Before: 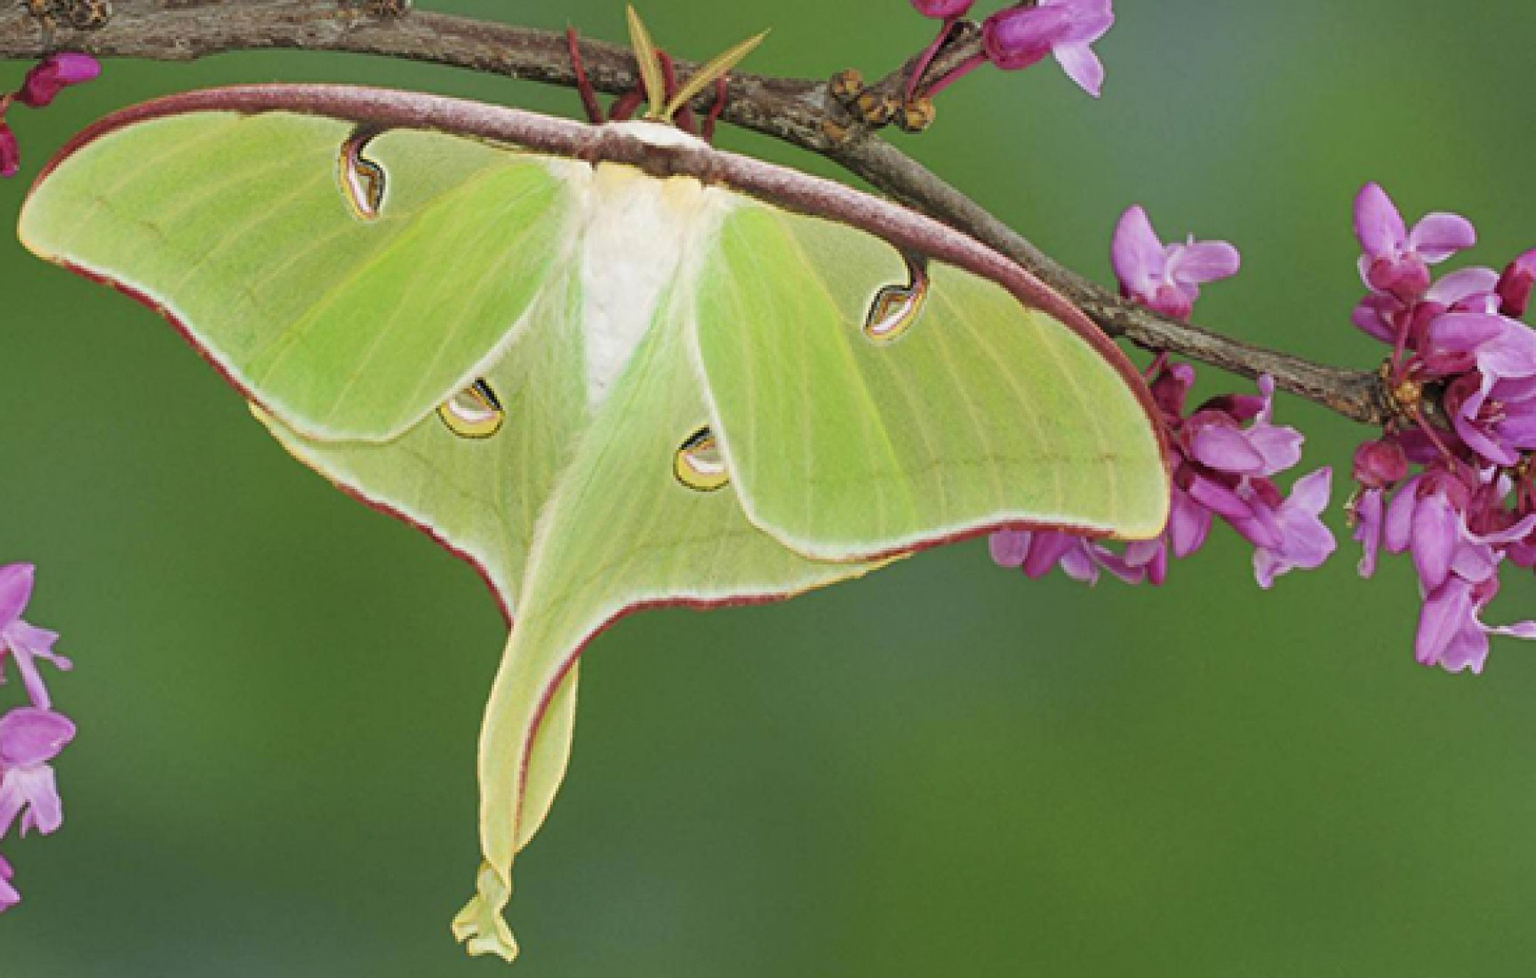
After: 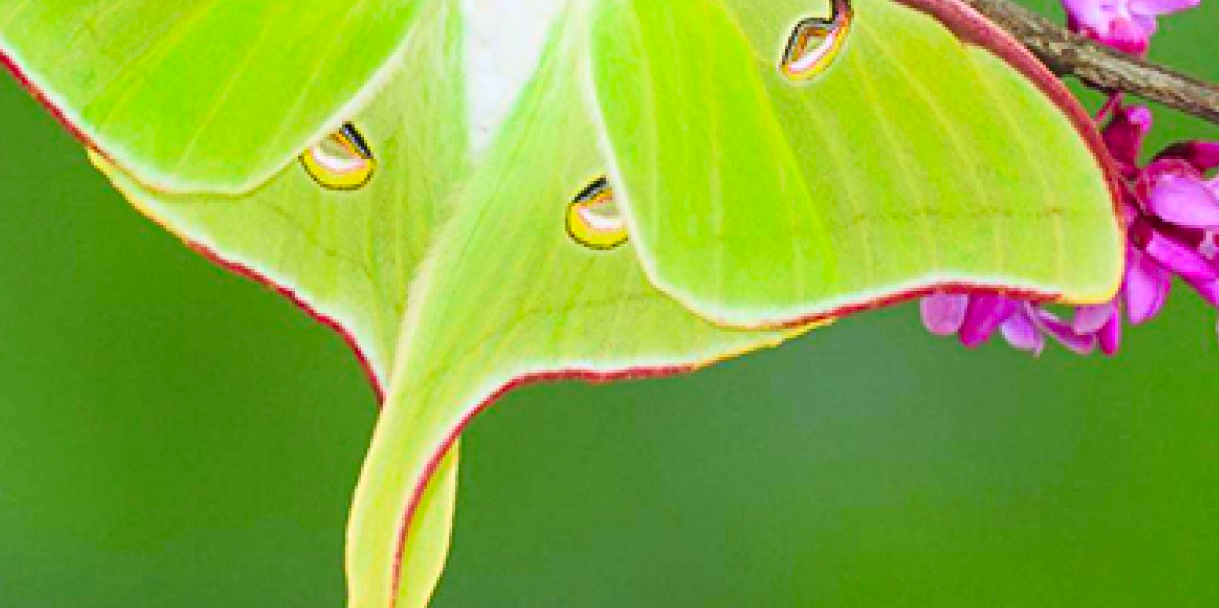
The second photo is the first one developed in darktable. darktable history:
contrast brightness saturation: contrast 0.2, brightness 0.2, saturation 0.8
white balance: red 0.983, blue 1.036
crop: left 11.123%, top 27.61%, right 18.3%, bottom 17.034%
